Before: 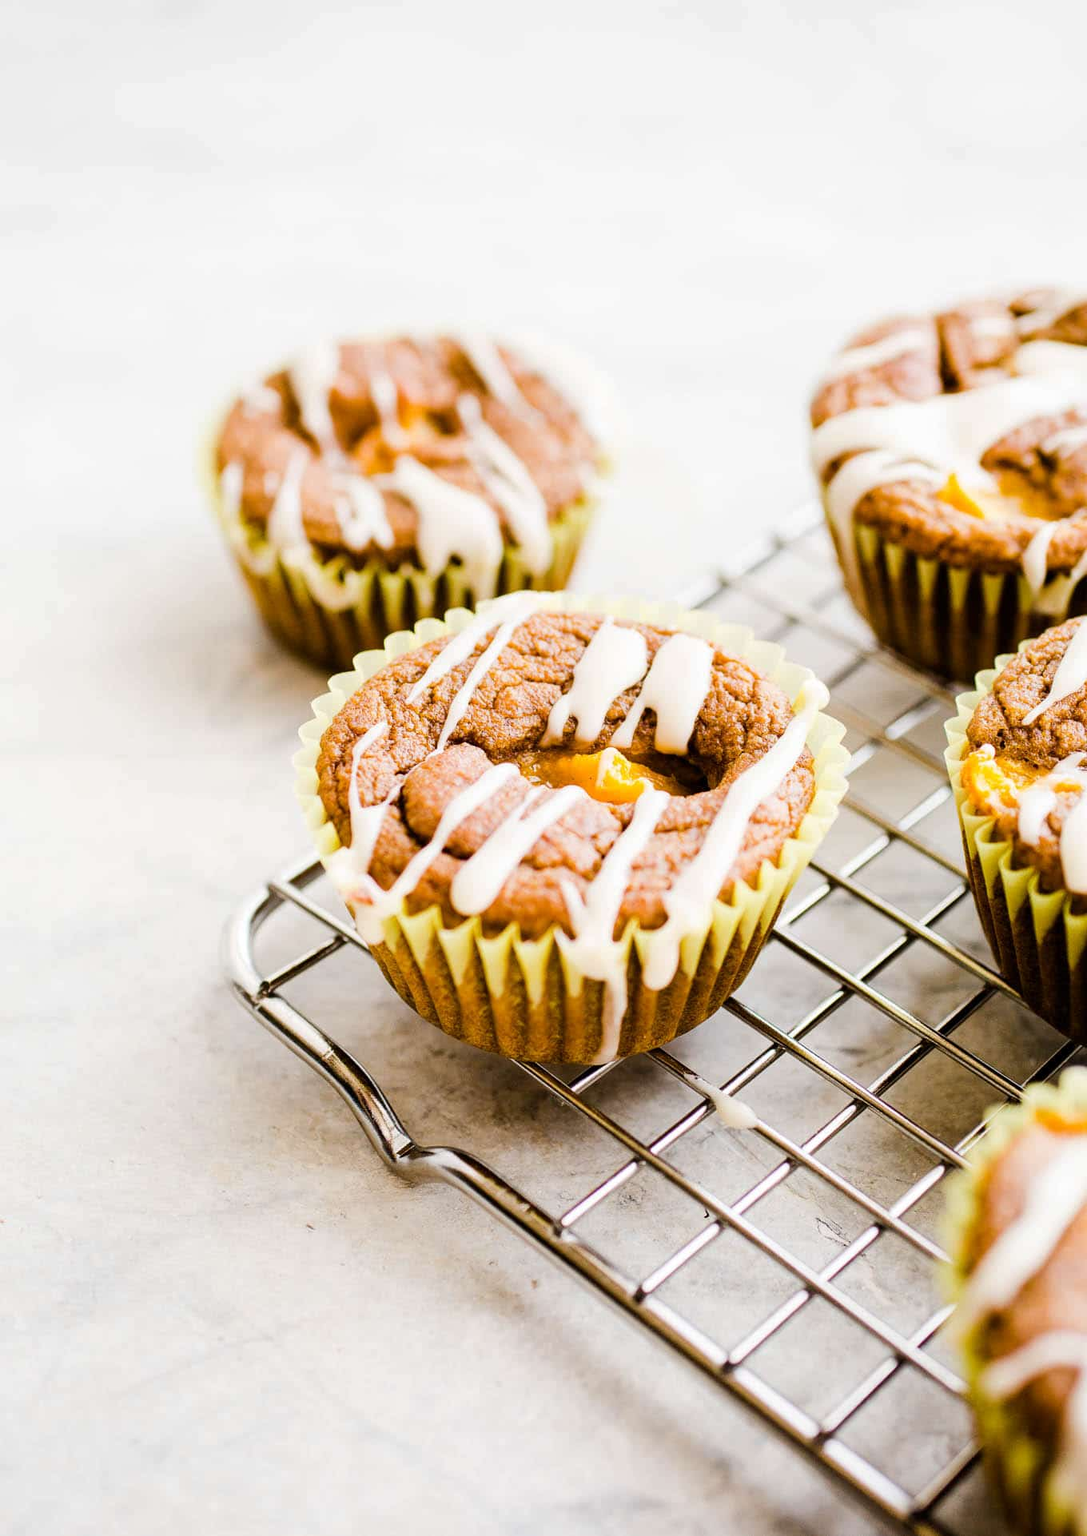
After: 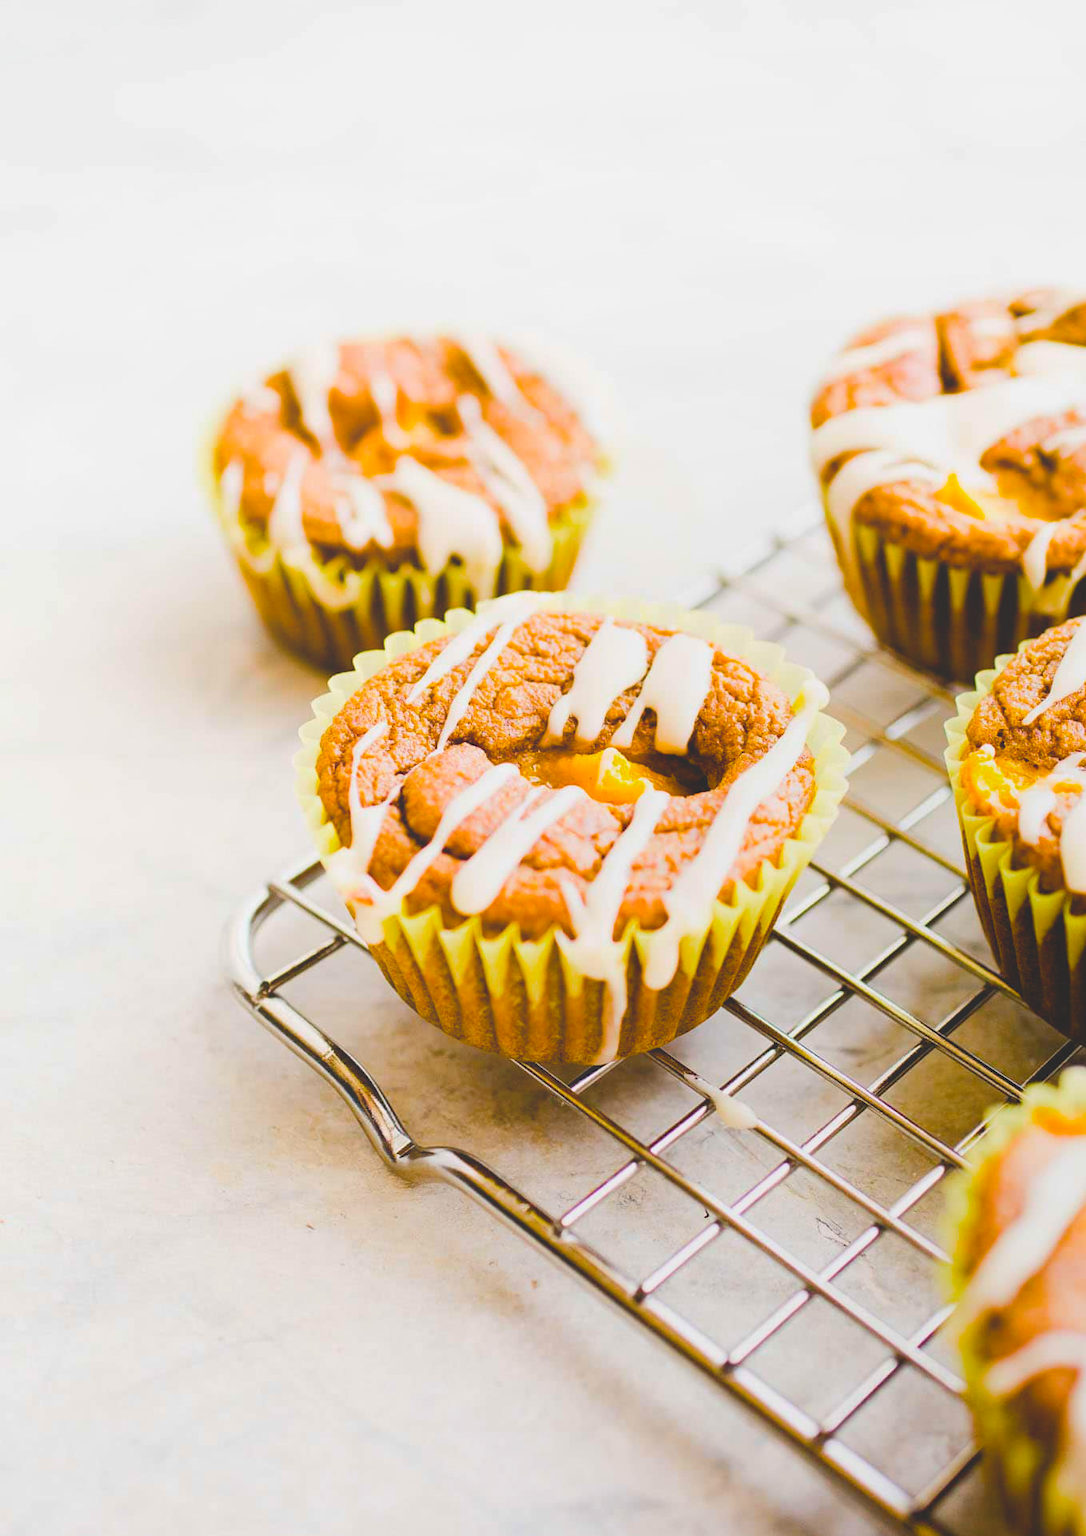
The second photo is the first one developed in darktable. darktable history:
color balance rgb: perceptual saturation grading › global saturation 40%, global vibrance 15%
local contrast: detail 69%
